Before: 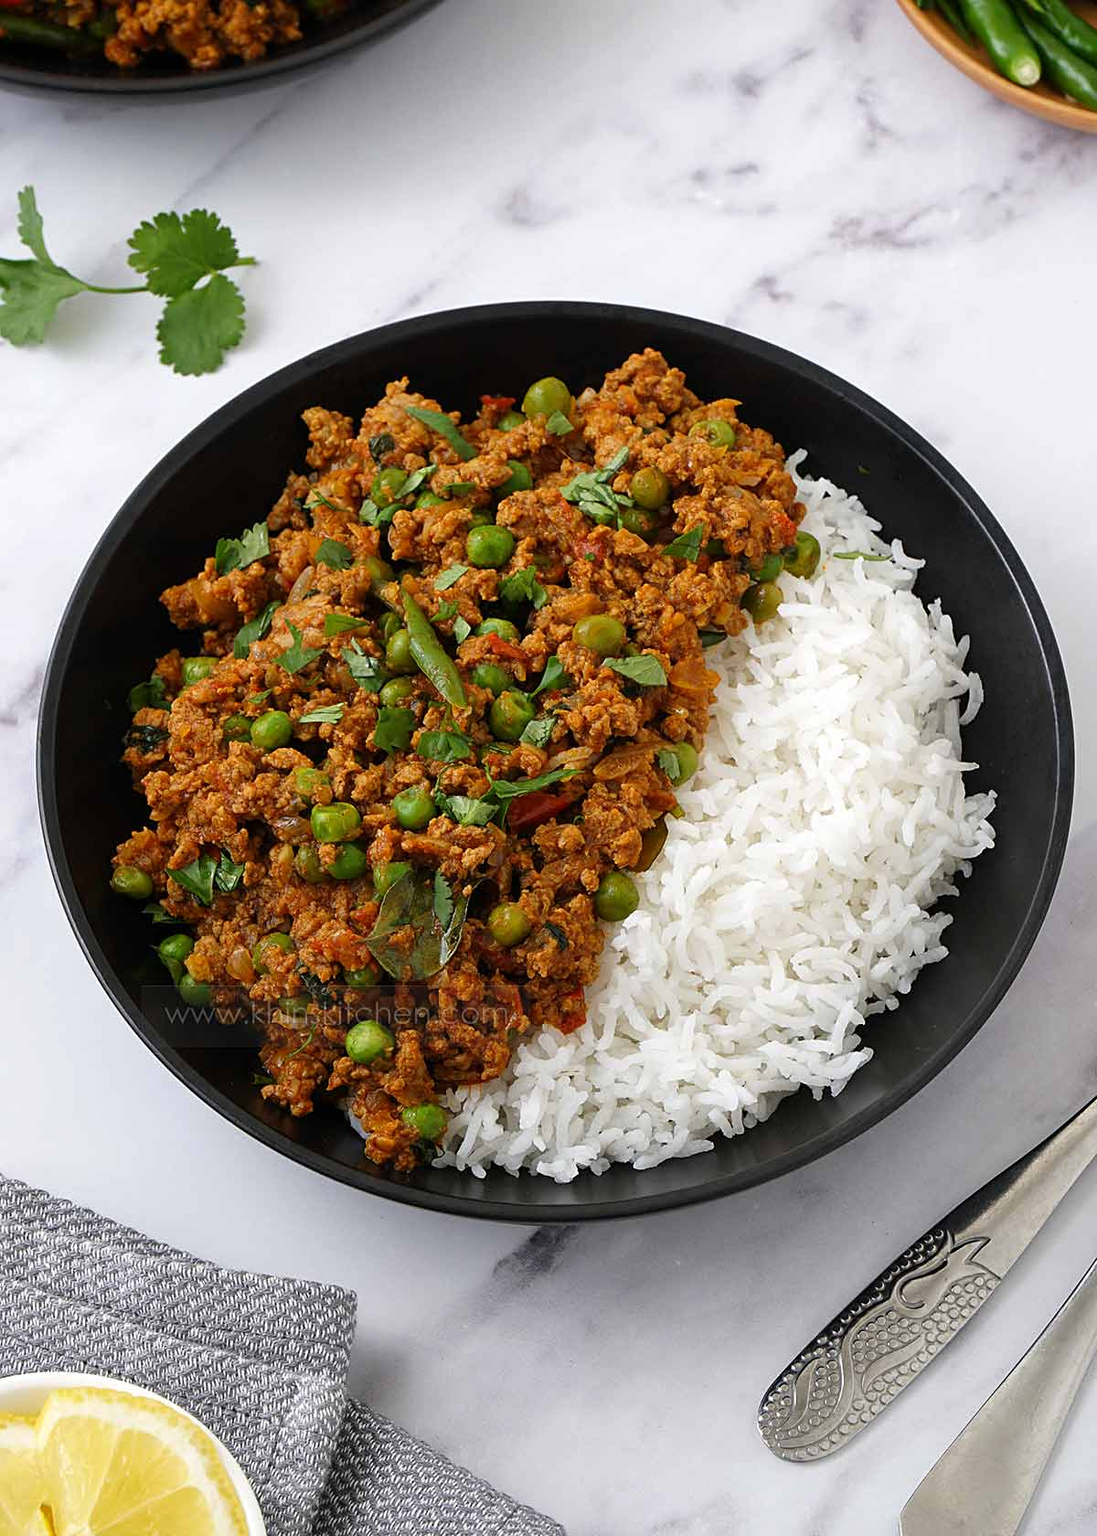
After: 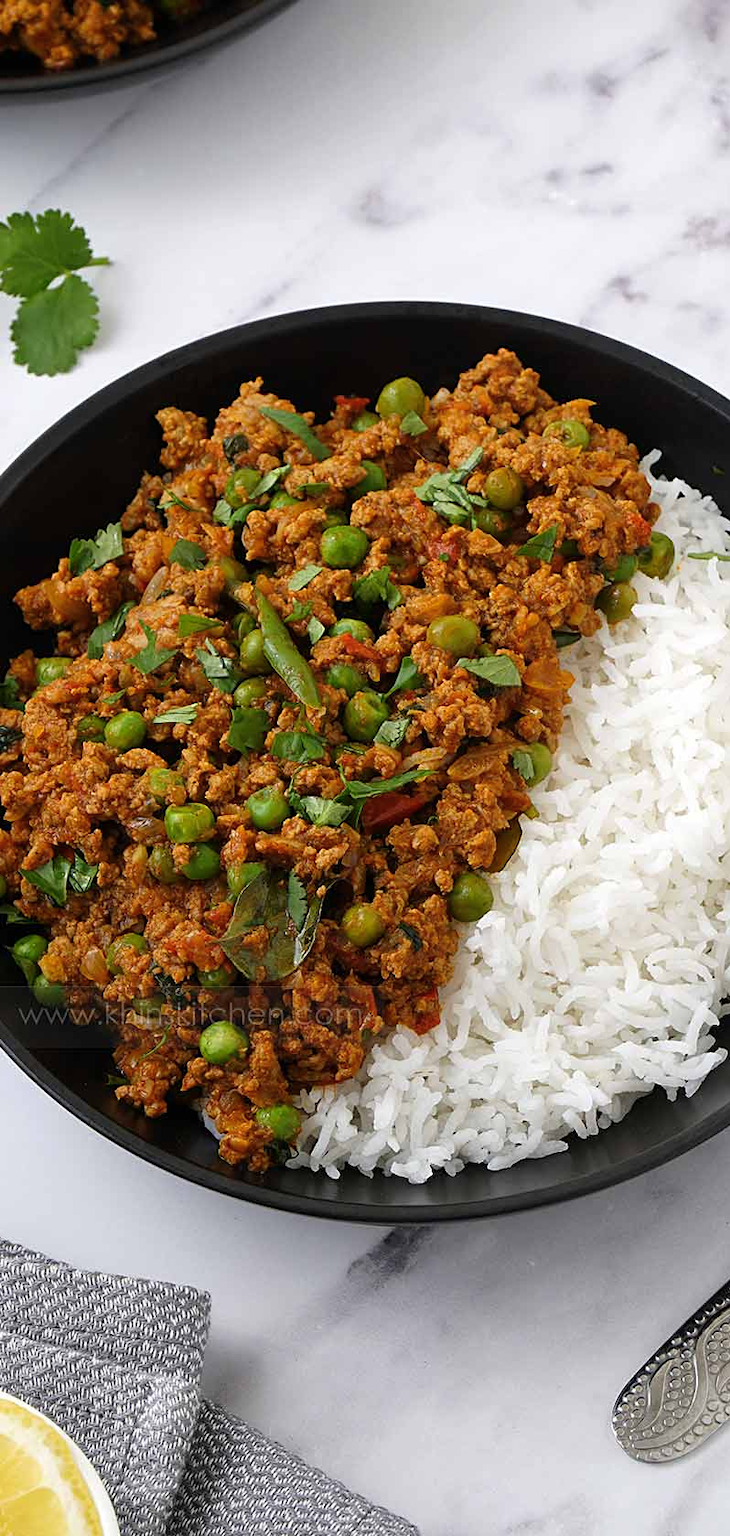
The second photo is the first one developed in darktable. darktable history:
crop and rotate: left 13.409%, right 19.924%
color balance rgb: saturation formula JzAzBz (2021)
